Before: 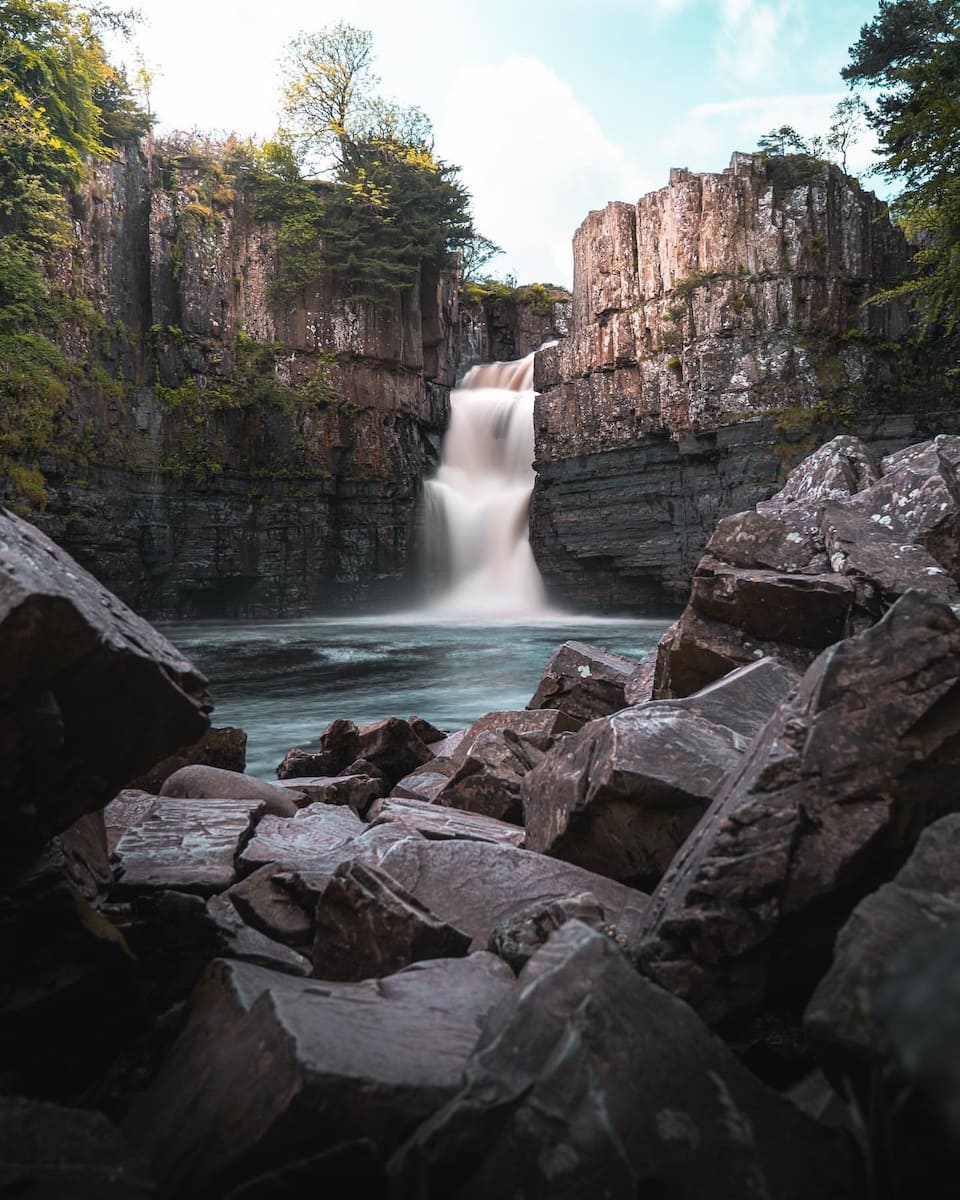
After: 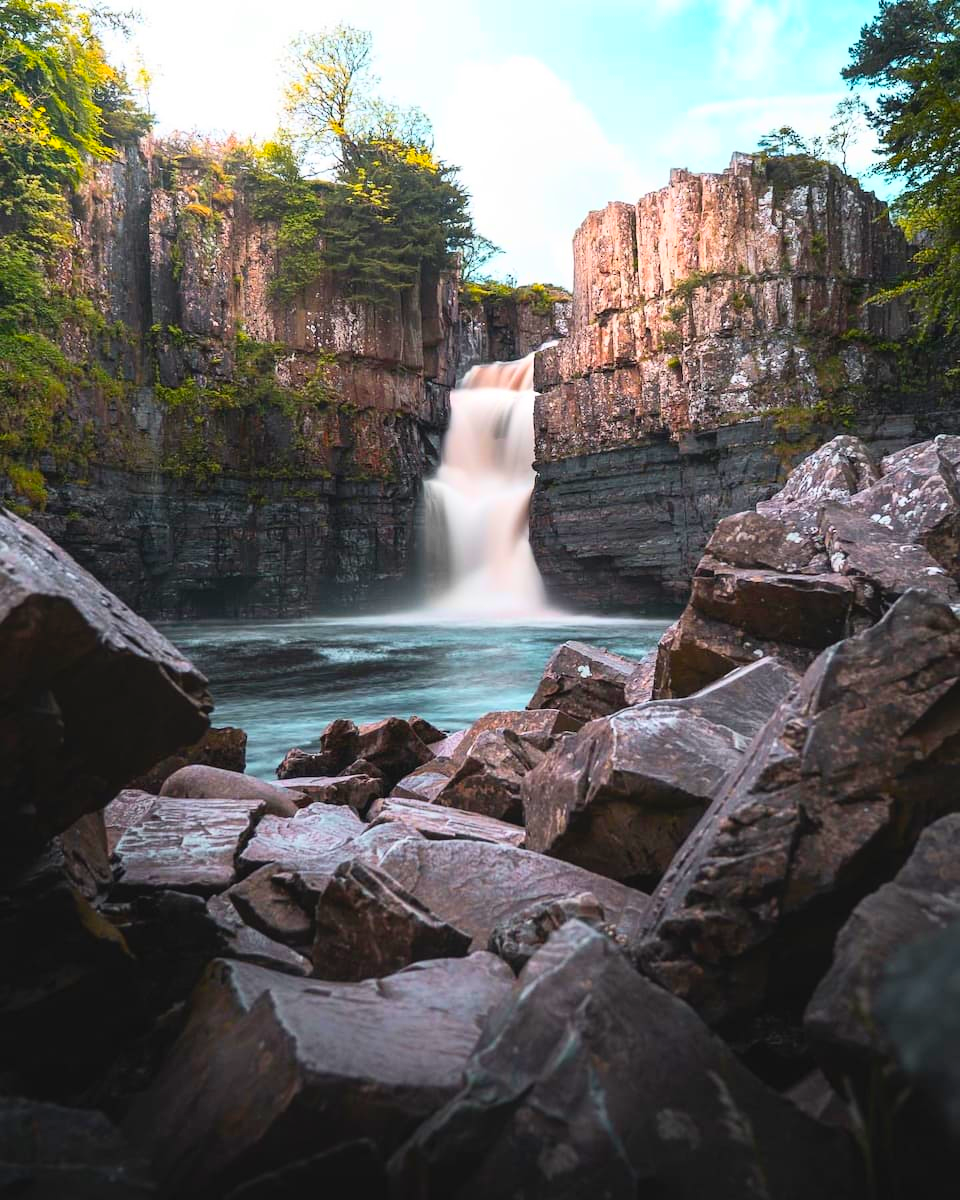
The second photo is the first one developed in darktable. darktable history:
contrast brightness saturation: contrast 0.202, brightness 0.196, saturation 0.819
